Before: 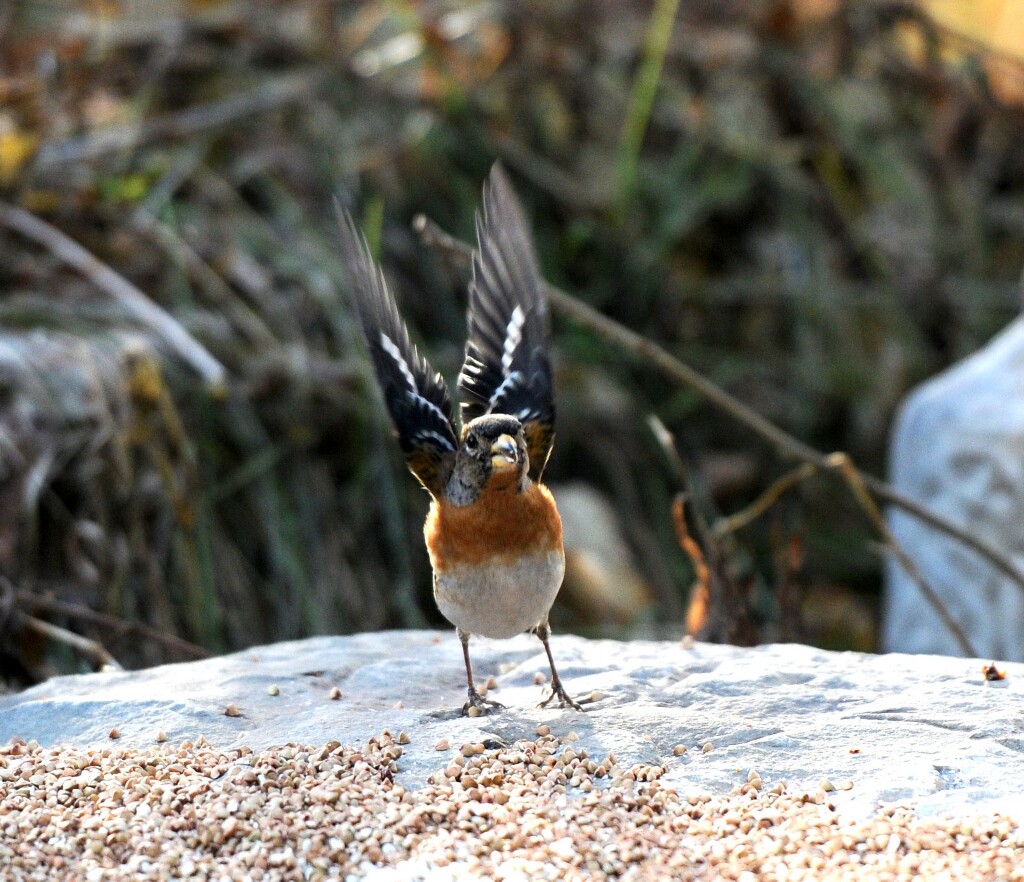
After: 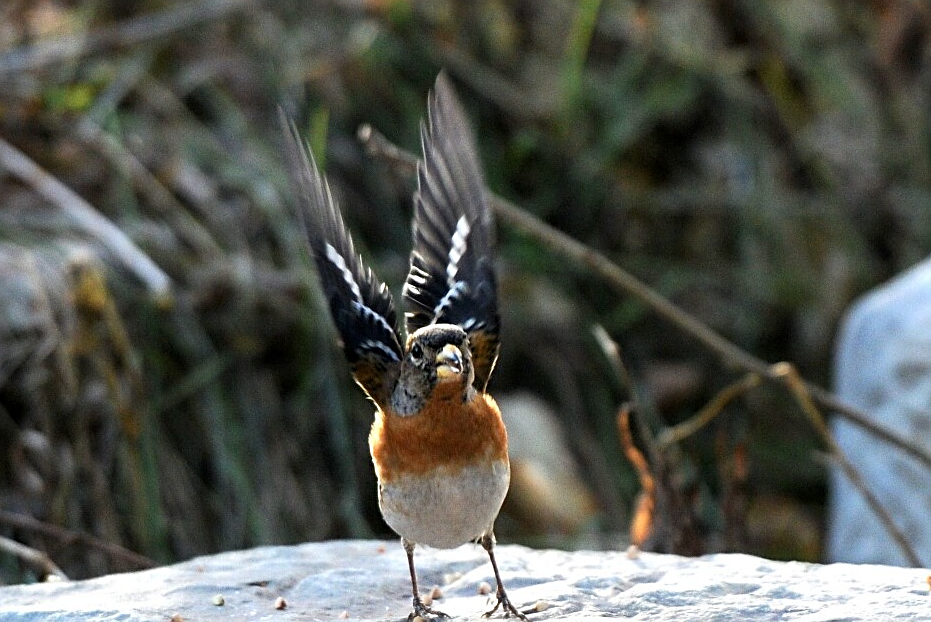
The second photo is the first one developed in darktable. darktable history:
sharpen: on, module defaults
crop: left 5.381%, top 10.296%, right 3.611%, bottom 19.123%
